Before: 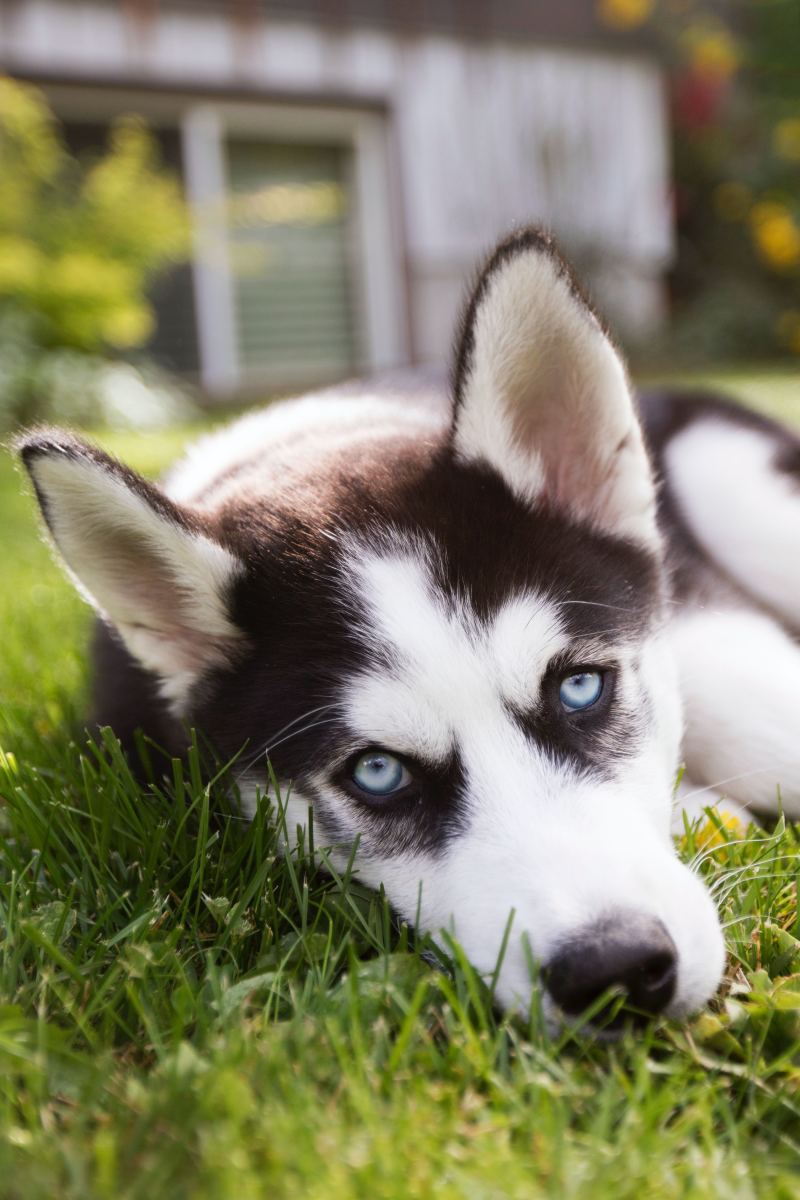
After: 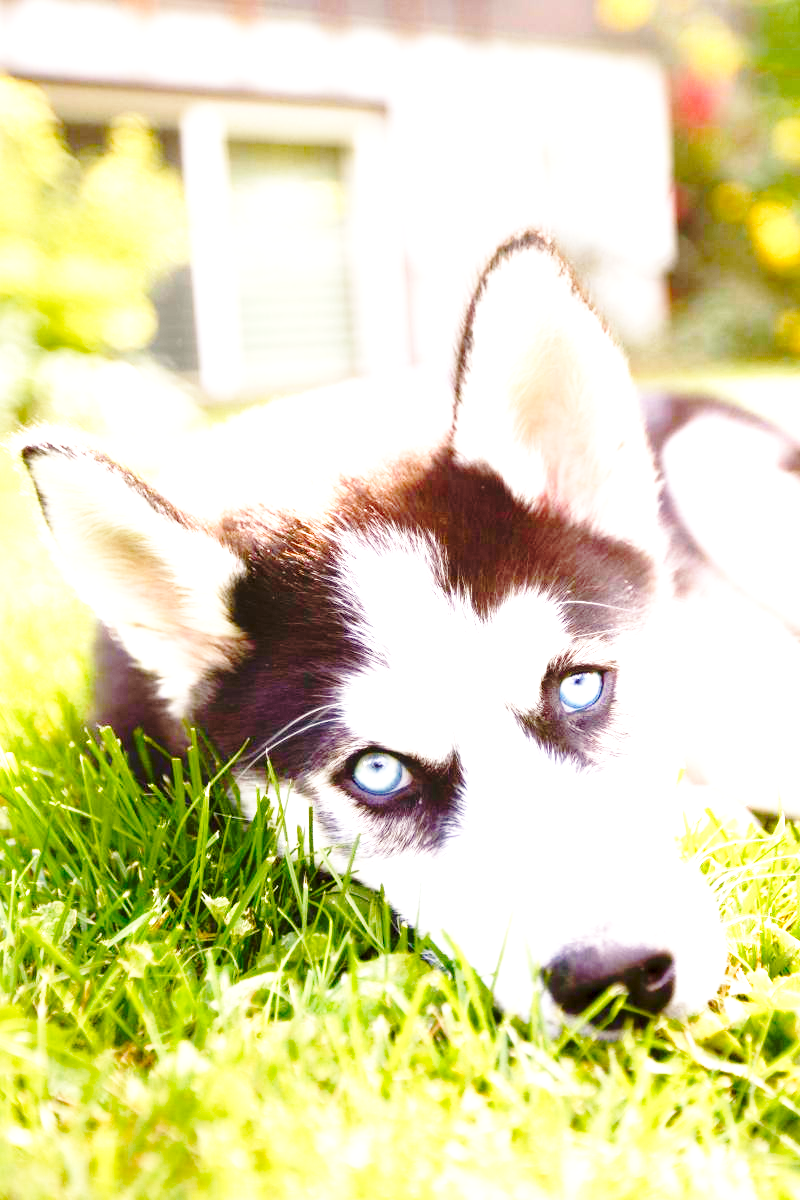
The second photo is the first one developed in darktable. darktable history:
color balance rgb: shadows lift › chroma 1%, shadows lift › hue 240.84°, highlights gain › chroma 2%, highlights gain › hue 73.2°, global offset › luminance -0.5%, perceptual saturation grading › global saturation 20%, perceptual saturation grading › highlights -25%, perceptual saturation grading › shadows 50%, global vibrance 15%
exposure: black level correction 0, exposure 1.975 EV, compensate exposure bias true, compensate highlight preservation false
base curve: curves: ch0 [(0, 0) (0.032, 0.037) (0.105, 0.228) (0.435, 0.76) (0.856, 0.983) (1, 1)], preserve colors none
tone equalizer: -8 EV 0.06 EV, smoothing diameter 25%, edges refinement/feathering 10, preserve details guided filter
